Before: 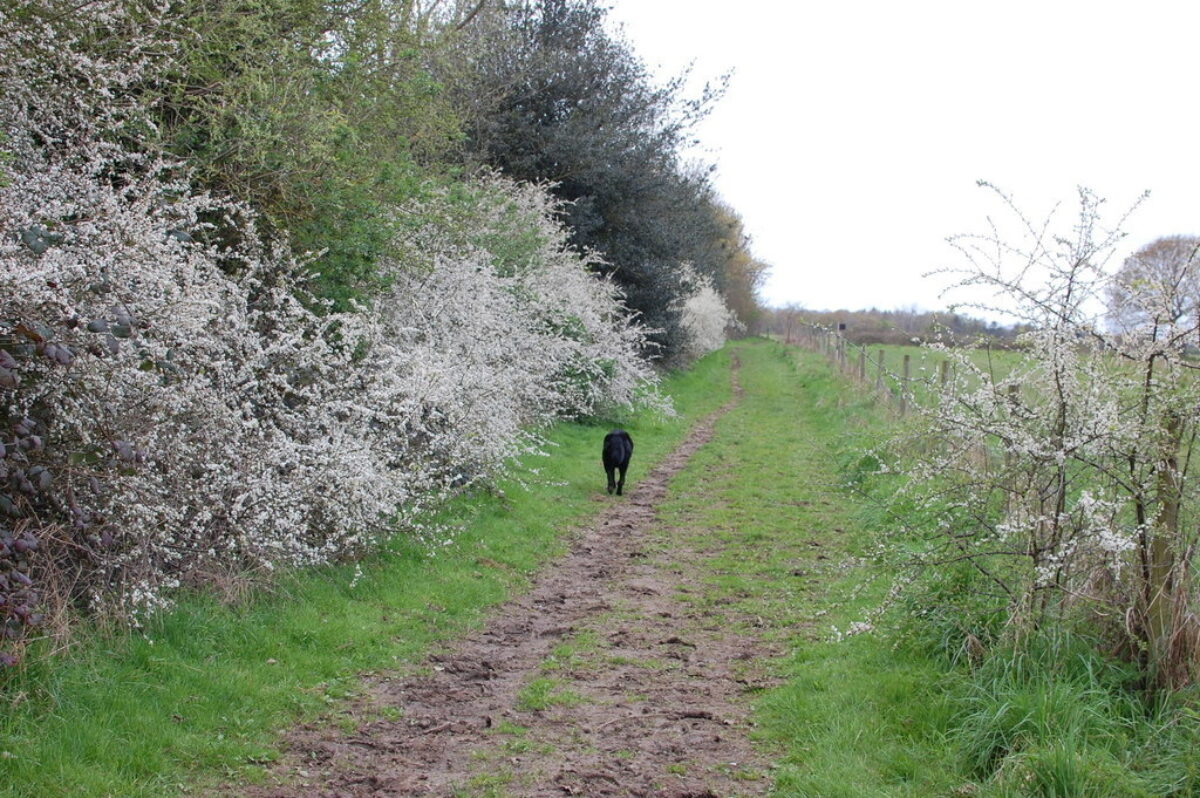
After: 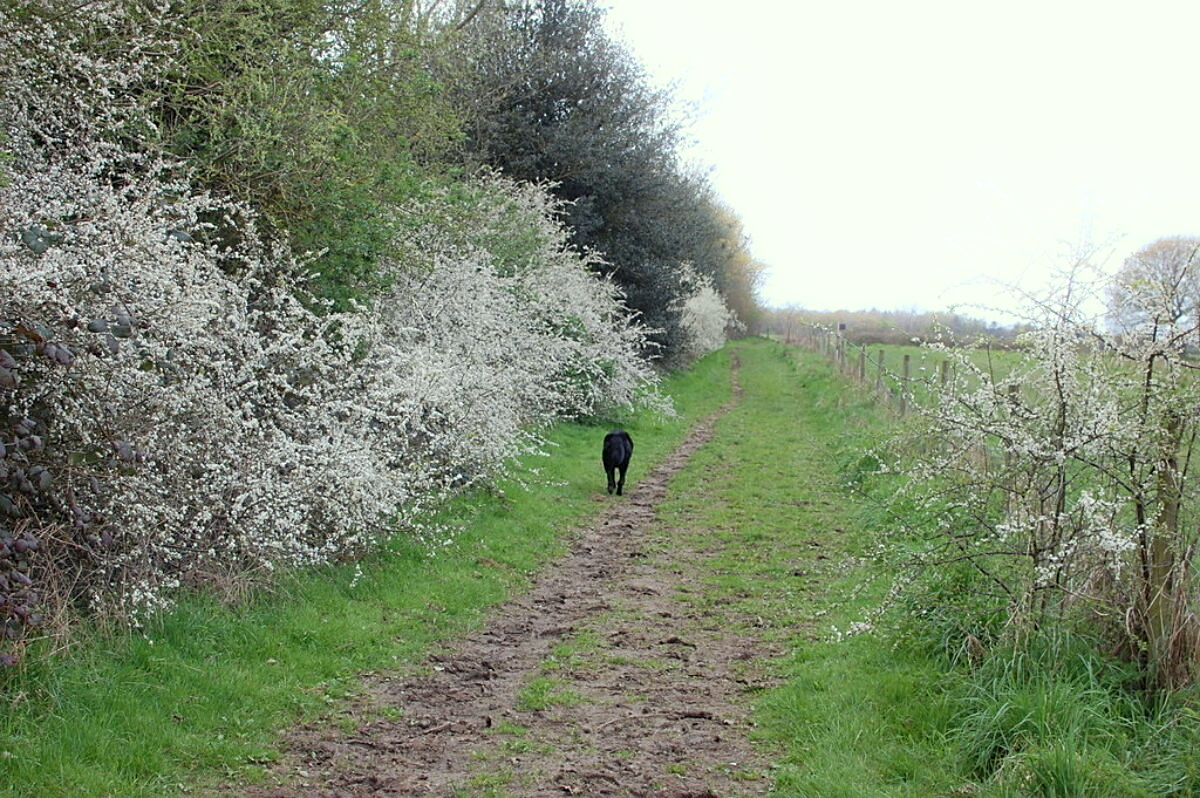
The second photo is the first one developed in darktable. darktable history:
sharpen: on, module defaults
color correction: highlights a* -4.73, highlights b* 5.06, saturation 0.97
exposure: exposure -0.072 EV, compensate highlight preservation false
bloom: size 5%, threshold 95%, strength 15%
